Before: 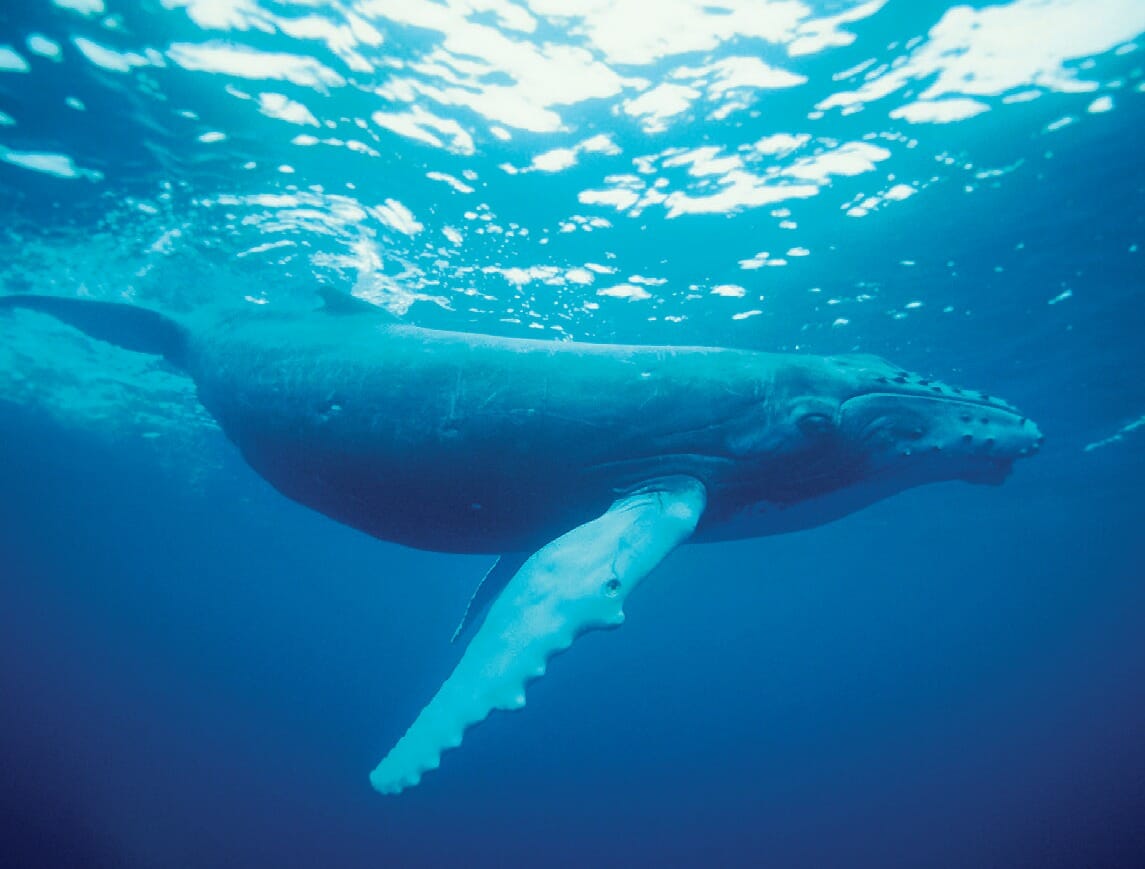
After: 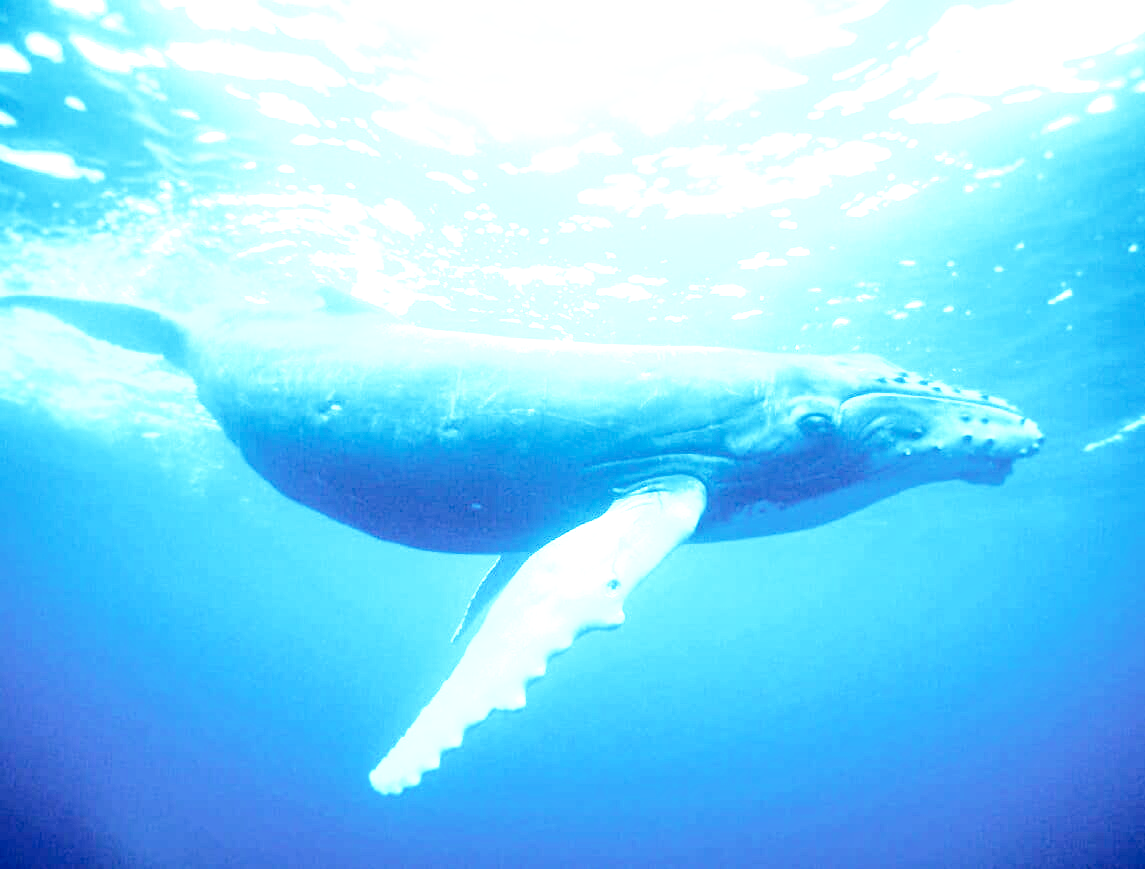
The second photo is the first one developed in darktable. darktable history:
exposure: black level correction 0, exposure 1.199 EV, compensate highlight preservation false
base curve: curves: ch0 [(0, 0) (0.012, 0.01) (0.073, 0.168) (0.31, 0.711) (0.645, 0.957) (1, 1)], preserve colors none
local contrast: detail 130%
